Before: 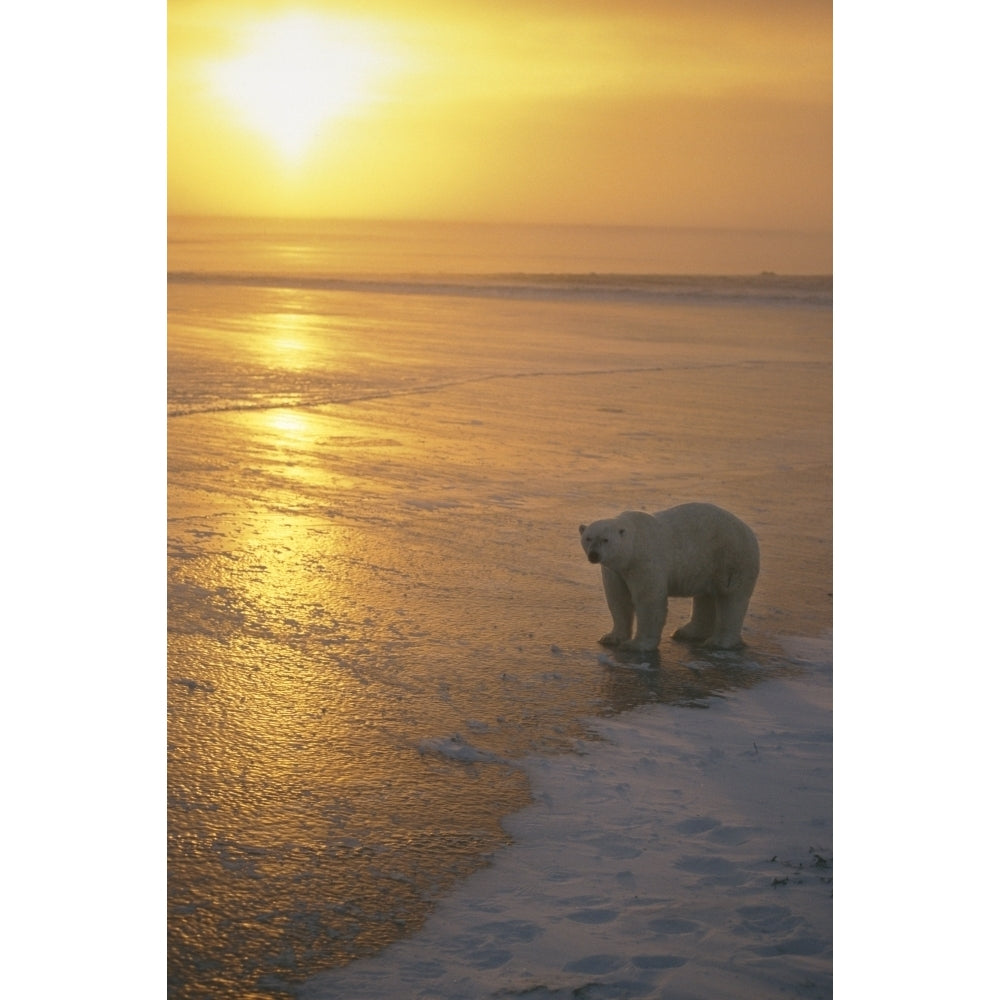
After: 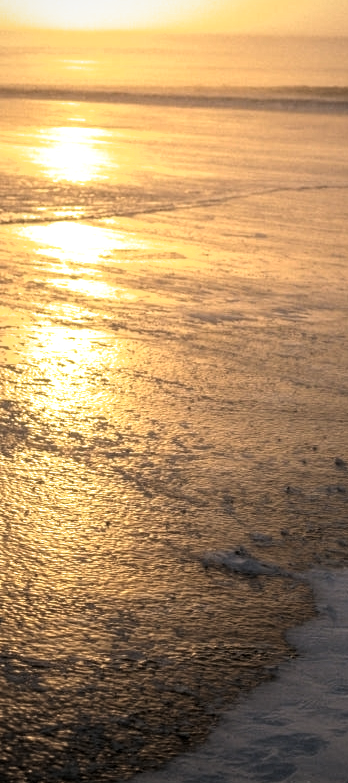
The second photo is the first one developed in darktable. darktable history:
filmic rgb: black relative exposure -8.25 EV, white relative exposure 2.24 EV, hardness 7.13, latitude 84.83%, contrast 1.689, highlights saturation mix -3.76%, shadows ↔ highlights balance -2.27%, color science v5 (2021), contrast in shadows safe, contrast in highlights safe
crop and rotate: left 21.649%, top 18.719%, right 43.537%, bottom 2.966%
vignetting: fall-off radius 93.89%, unbound false
local contrast: on, module defaults
